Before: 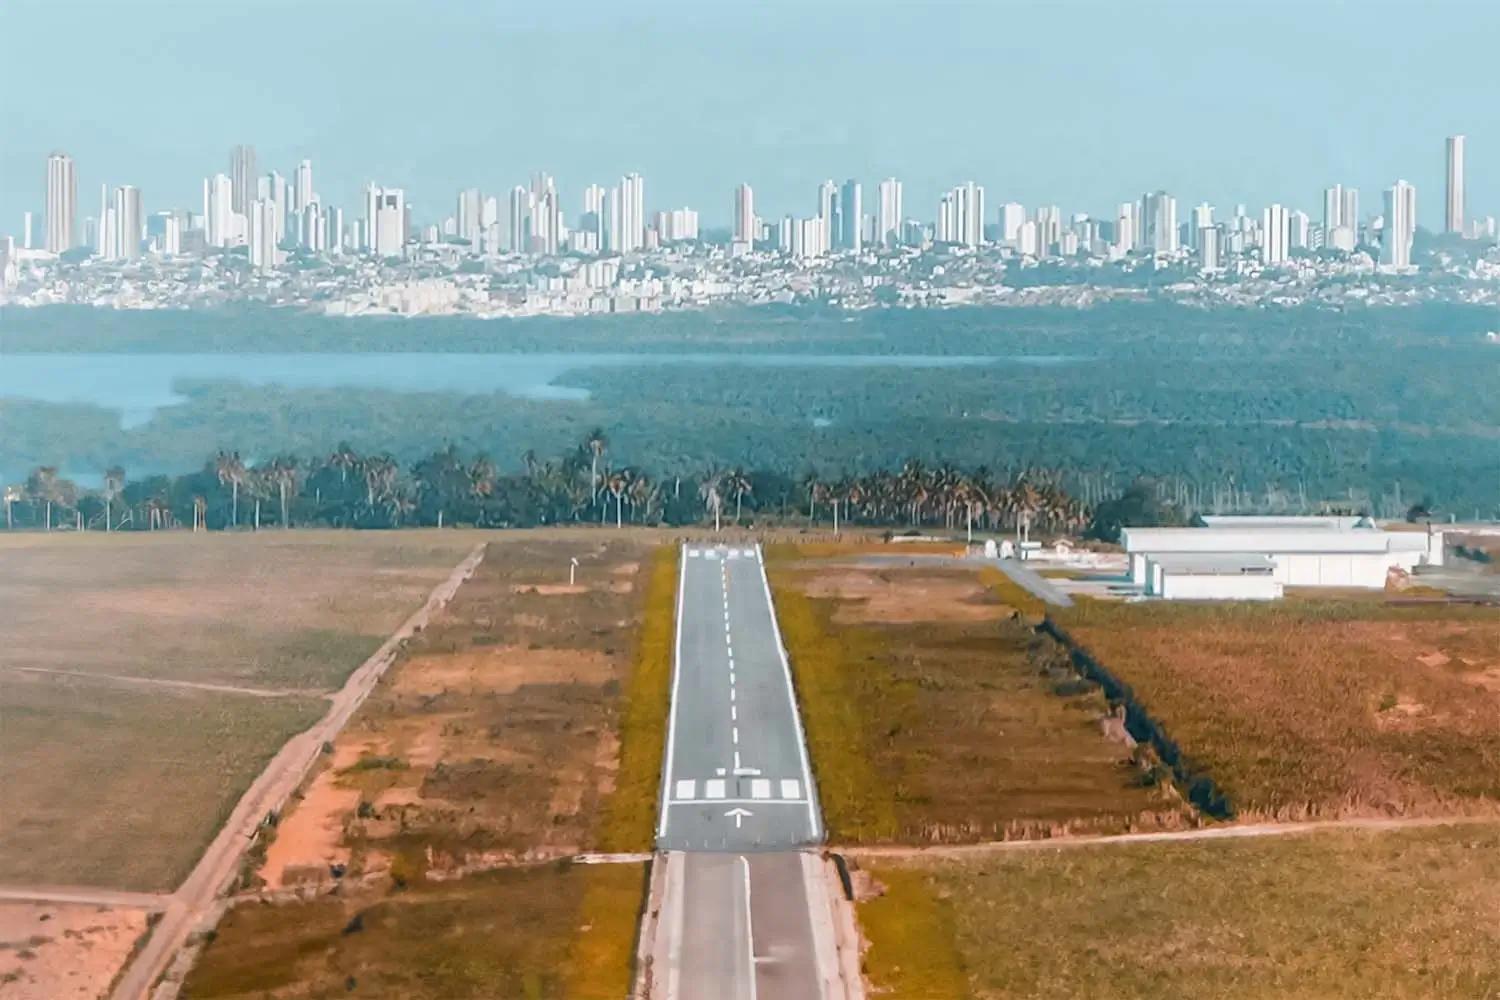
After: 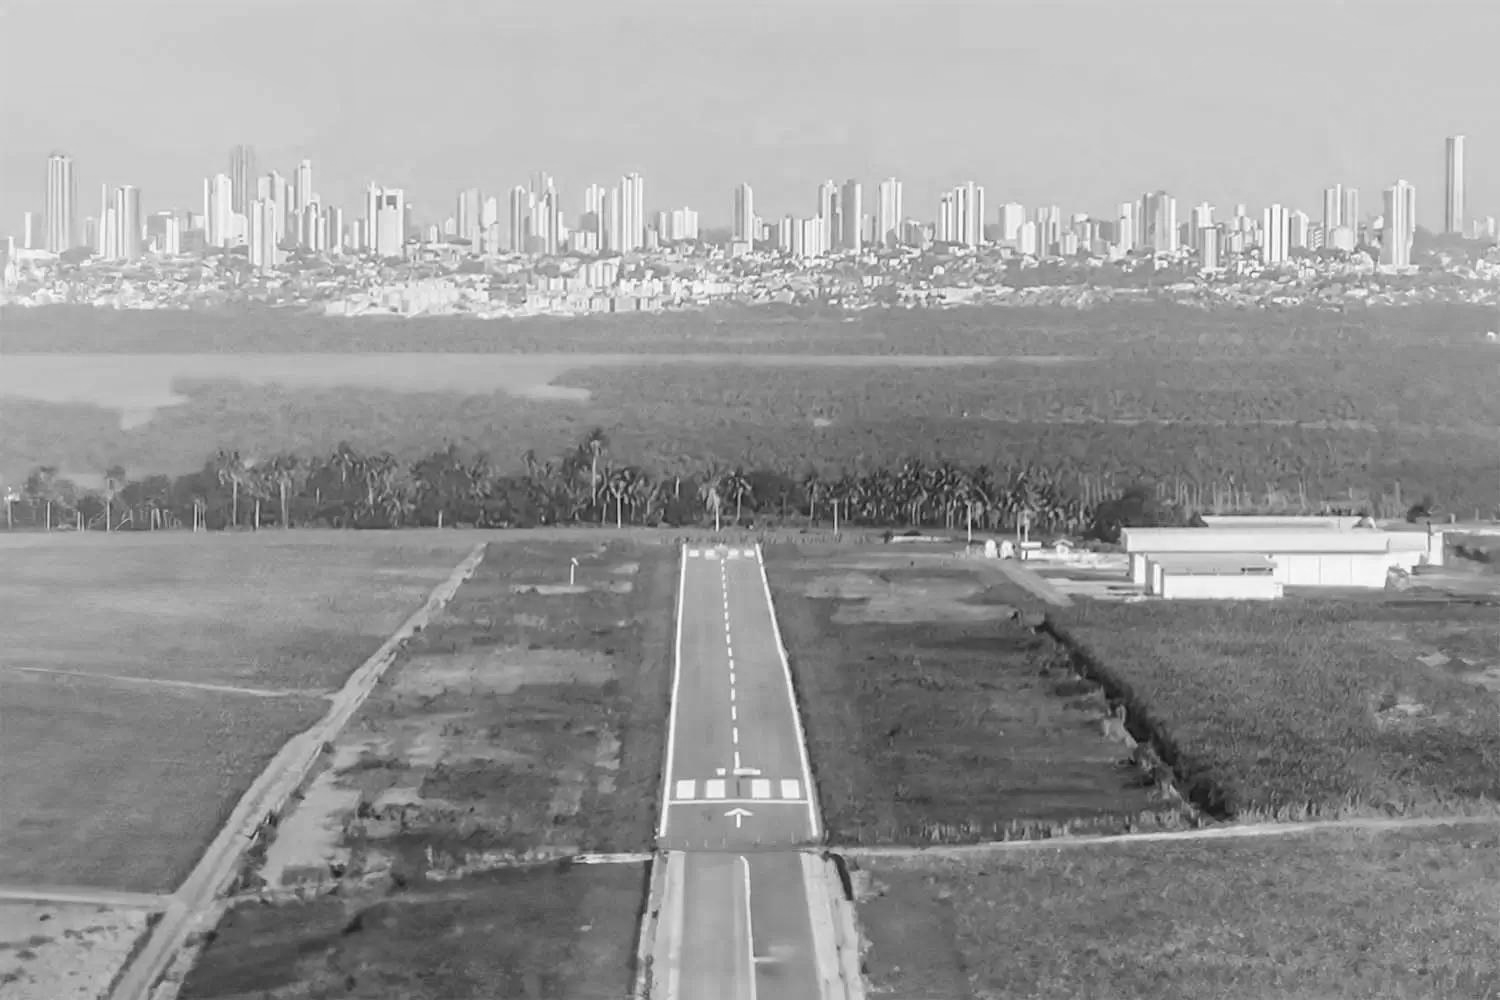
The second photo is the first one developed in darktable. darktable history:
monochrome: a -71.75, b 75.82
color correction: saturation 1.8
exposure: exposure 0.191 EV, compensate highlight preservation false
